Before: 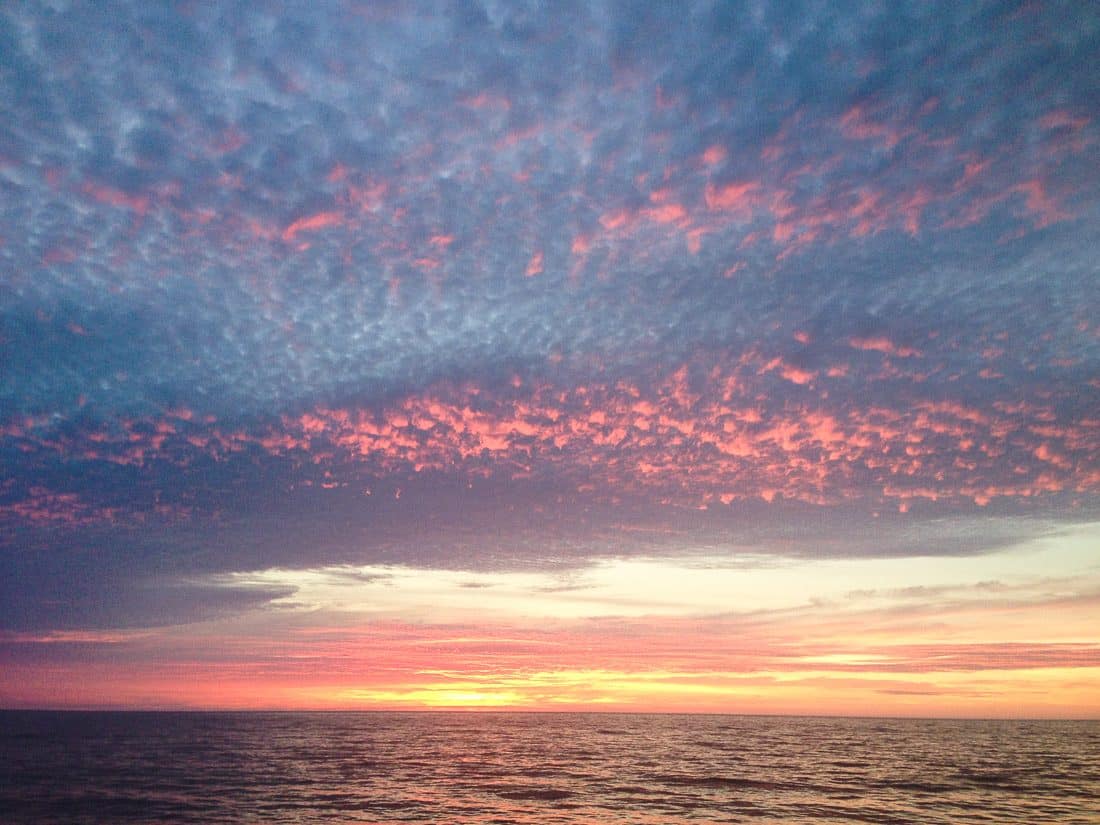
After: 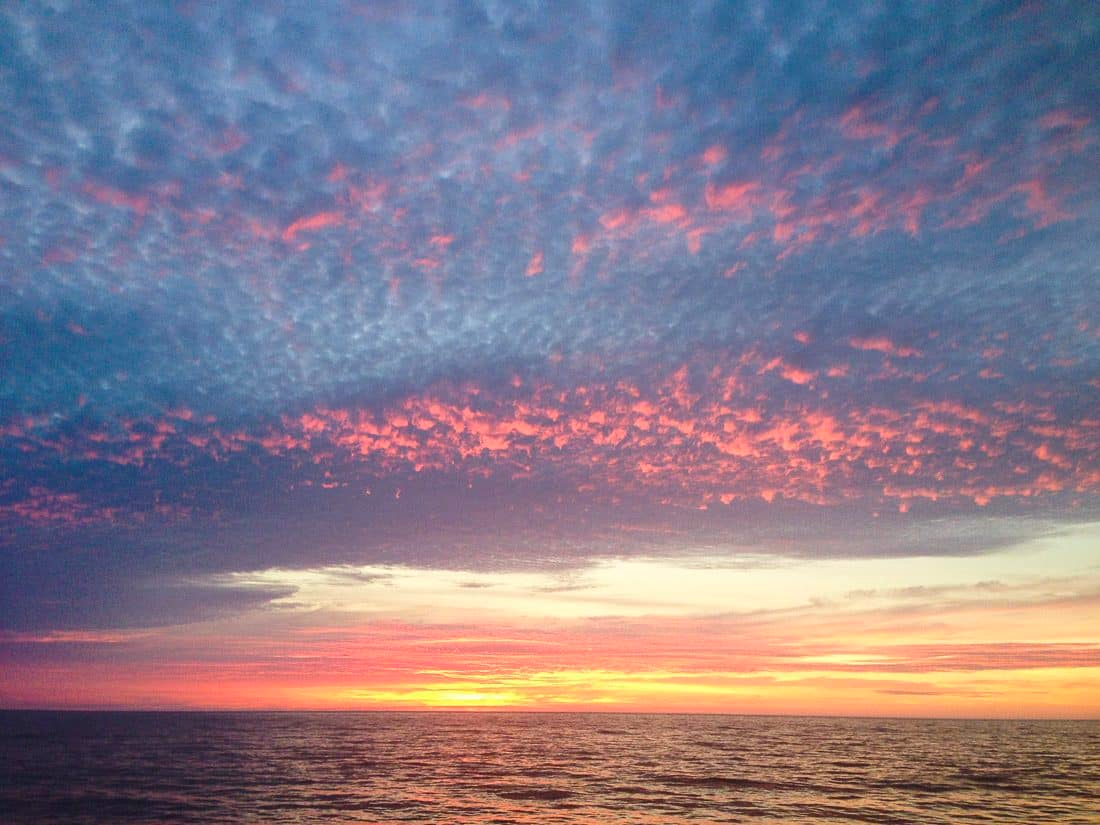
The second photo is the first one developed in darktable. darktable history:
color balance rgb: perceptual saturation grading › global saturation 17.478%, global vibrance 10.997%
